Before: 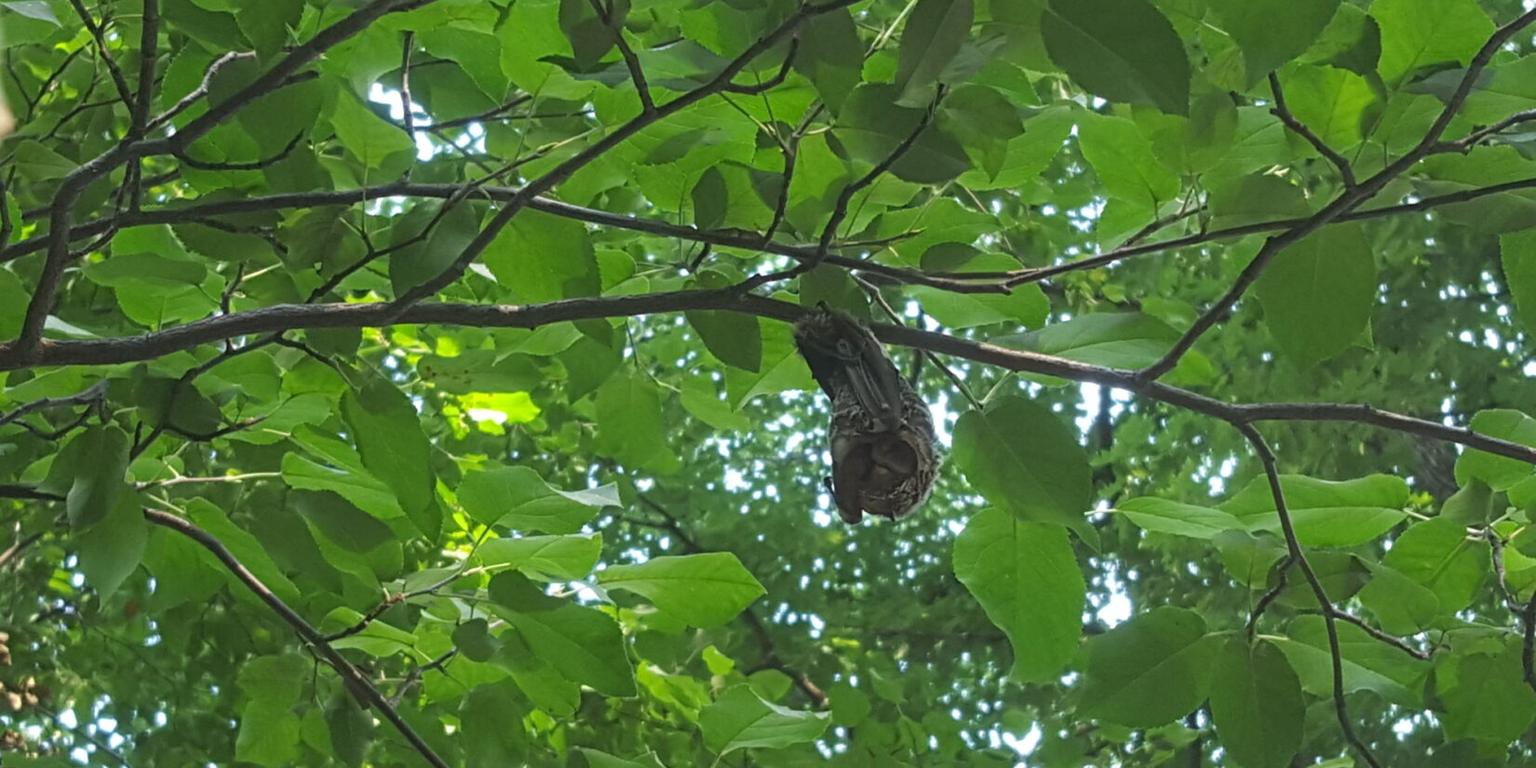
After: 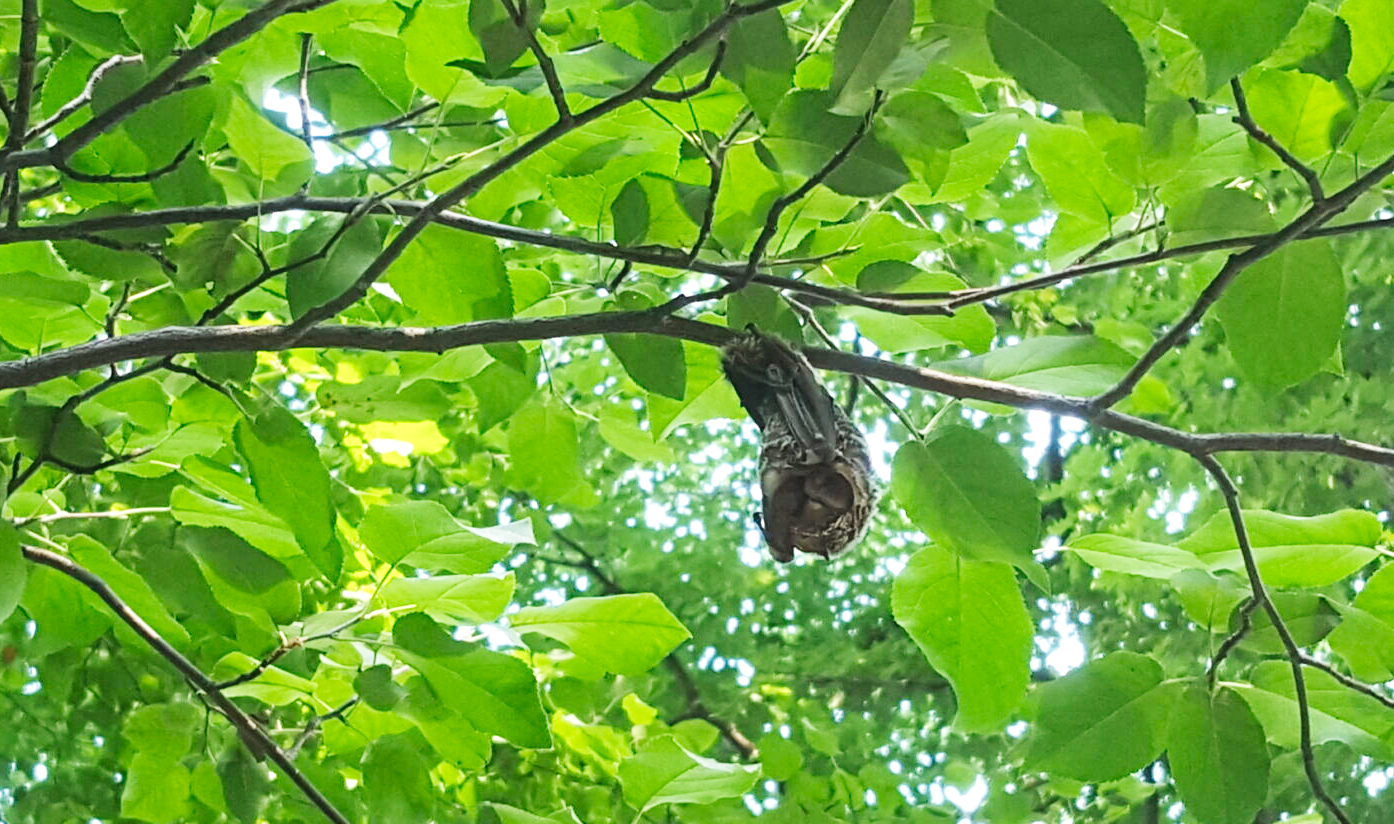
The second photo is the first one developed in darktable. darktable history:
base curve: curves: ch0 [(0, 0.003) (0.001, 0.002) (0.006, 0.004) (0.02, 0.022) (0.048, 0.086) (0.094, 0.234) (0.162, 0.431) (0.258, 0.629) (0.385, 0.8) (0.548, 0.918) (0.751, 0.988) (1, 1)], preserve colors none
crop: left 8.056%, right 7.454%
